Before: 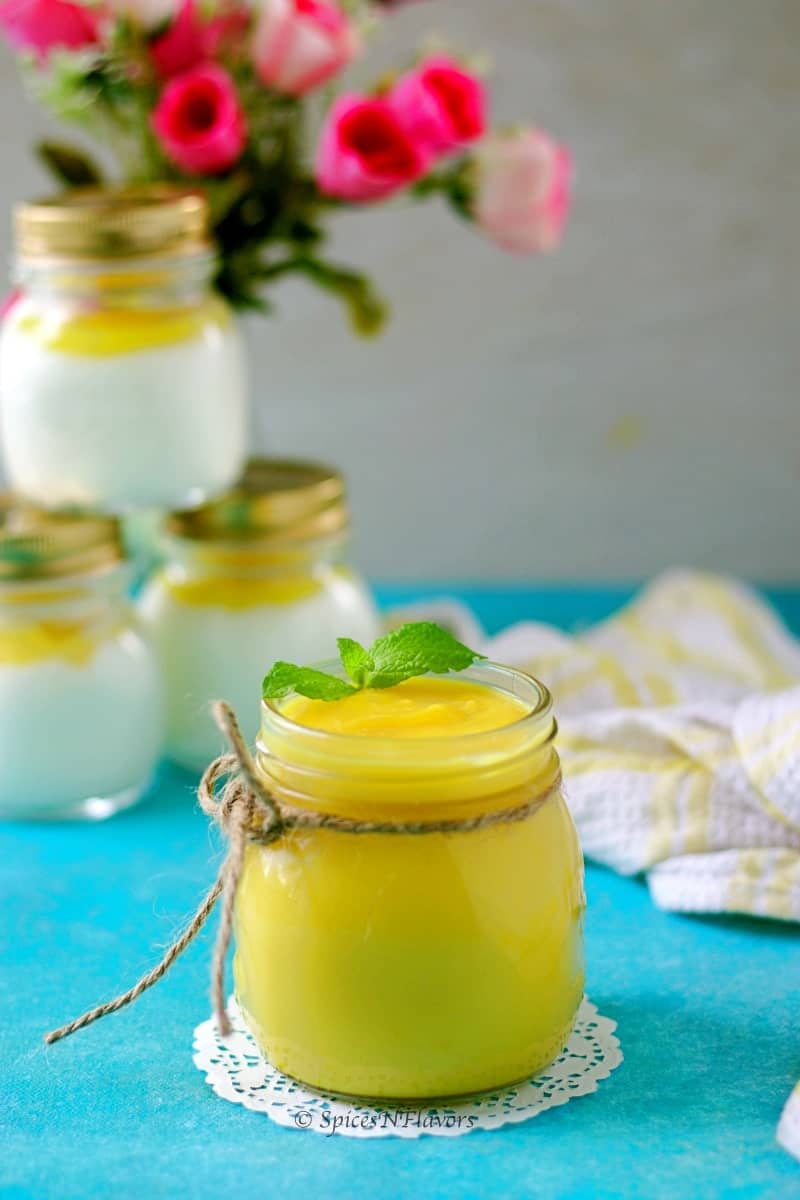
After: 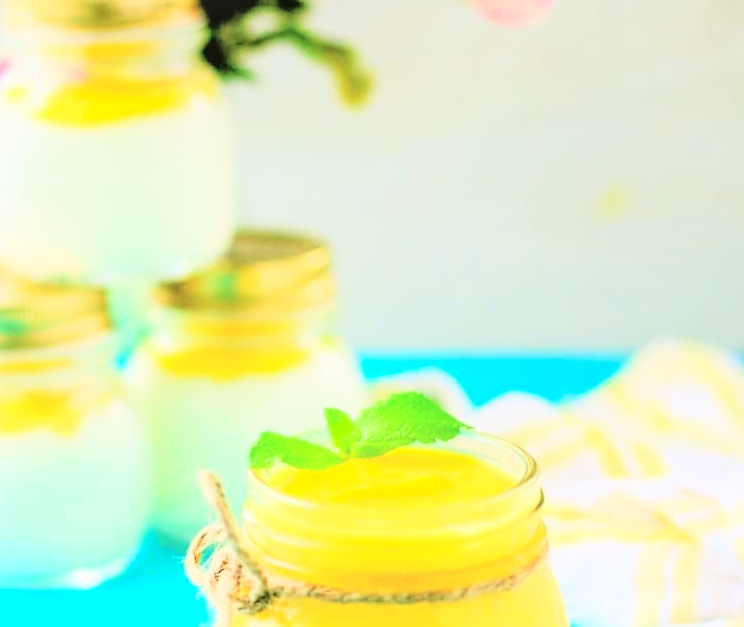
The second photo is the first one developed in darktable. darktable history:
filmic rgb: black relative exposure -7.15 EV, white relative exposure 5.36 EV, hardness 3.02, color science v6 (2022)
crop: left 1.744%, top 19.225%, right 5.069%, bottom 28.357%
contrast brightness saturation: contrast 0.1, brightness 0.3, saturation 0.14
tone curve: curves: ch0 [(0, 0.023) (0.087, 0.065) (0.184, 0.168) (0.45, 0.54) (0.57, 0.683) (0.722, 0.825) (0.877, 0.948) (1, 1)]; ch1 [(0, 0) (0.388, 0.369) (0.447, 0.447) (0.505, 0.5) (0.534, 0.528) (0.573, 0.583) (0.663, 0.68) (1, 1)]; ch2 [(0, 0) (0.314, 0.223) (0.427, 0.405) (0.492, 0.505) (0.531, 0.55) (0.589, 0.599) (1, 1)], color space Lab, independent channels, preserve colors none
exposure: exposure 1 EV, compensate highlight preservation false
local contrast: on, module defaults
